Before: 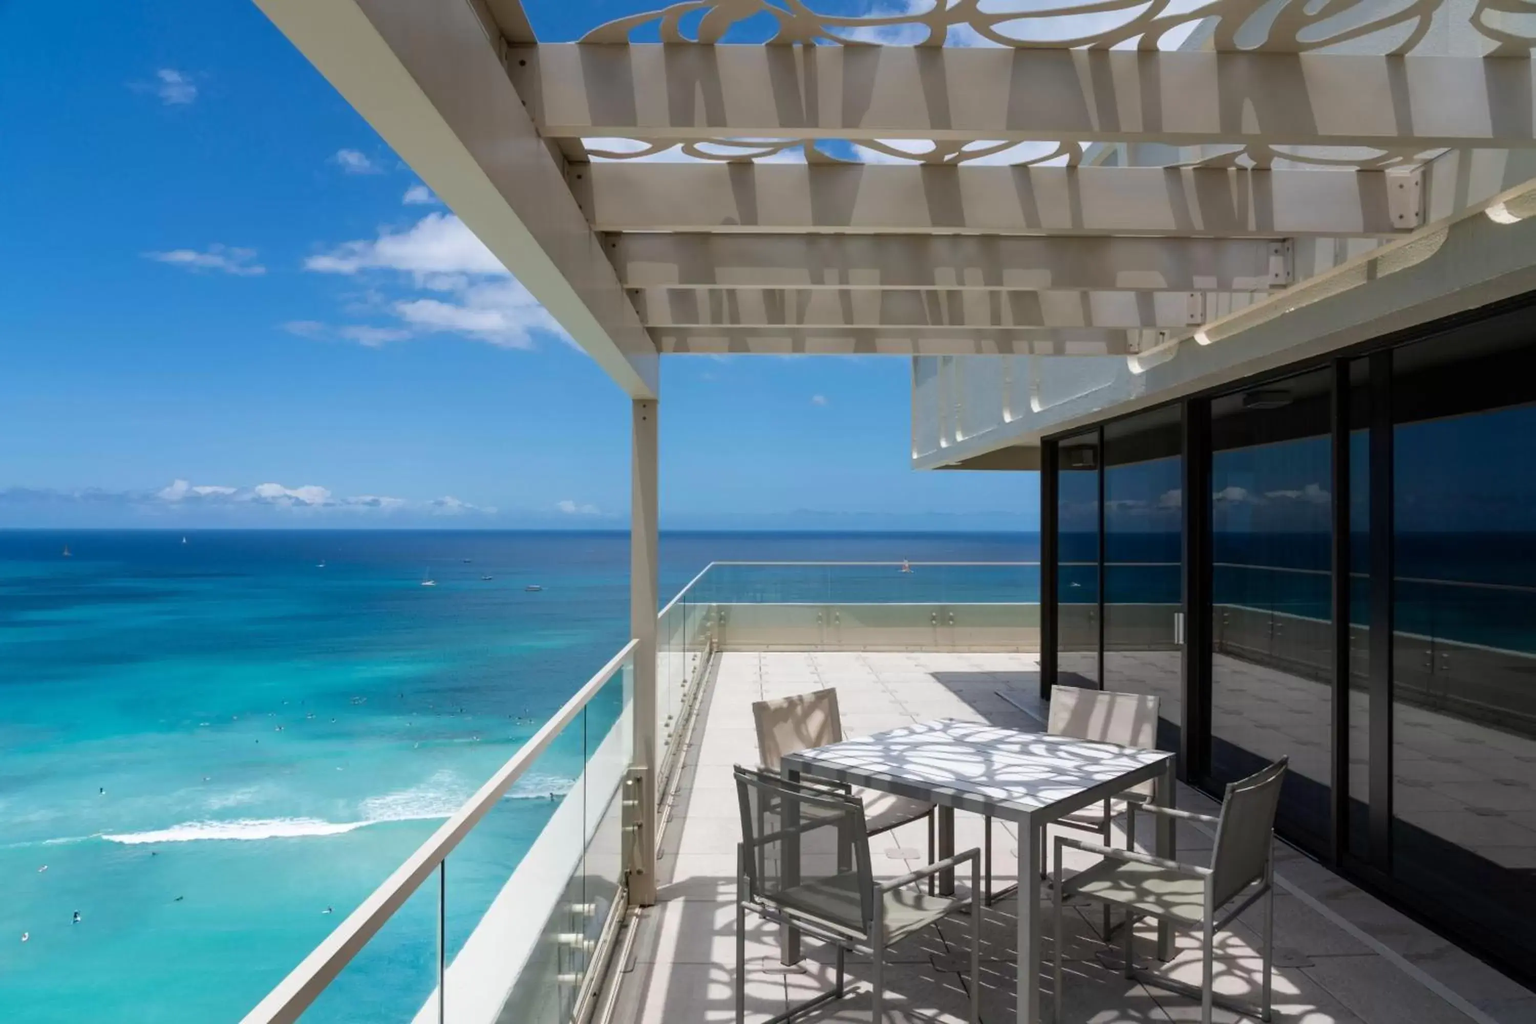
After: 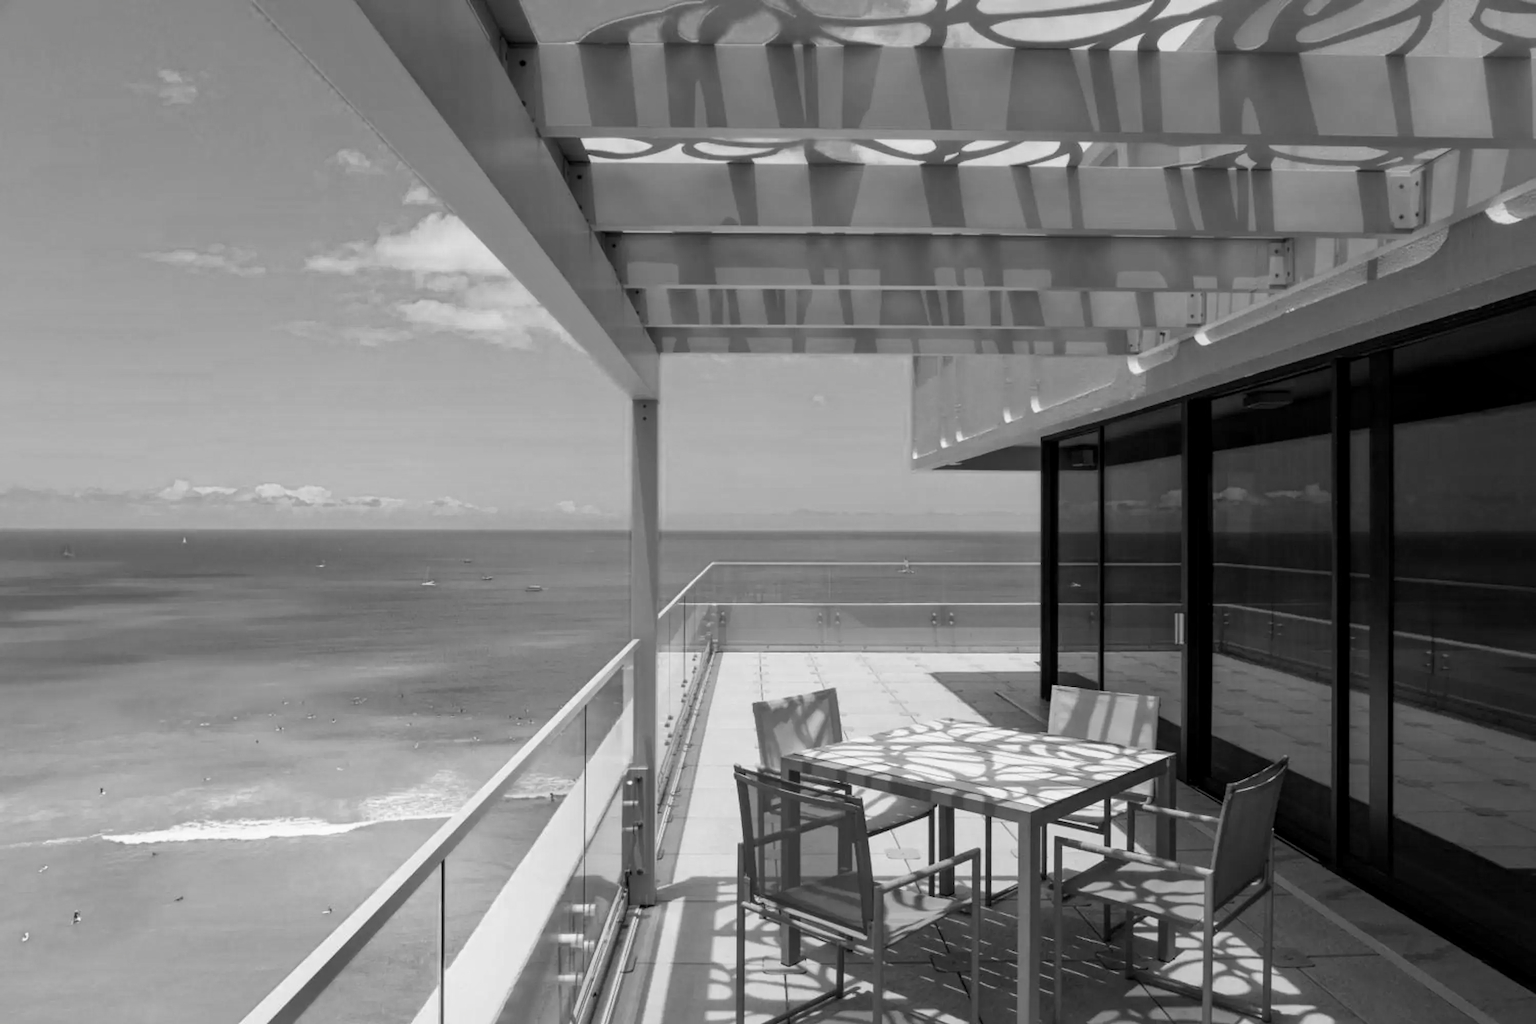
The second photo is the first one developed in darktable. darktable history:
contrast brightness saturation: saturation -0.04
color balance rgb: perceptual saturation grading › global saturation 34.05%, global vibrance 5.56%
local contrast: mode bilateral grid, contrast 20, coarseness 50, detail 120%, midtone range 0.2
color calibration: output gray [0.246, 0.254, 0.501, 0], gray › normalize channels true, illuminant same as pipeline (D50), adaptation XYZ, x 0.346, y 0.359, gamut compression 0
